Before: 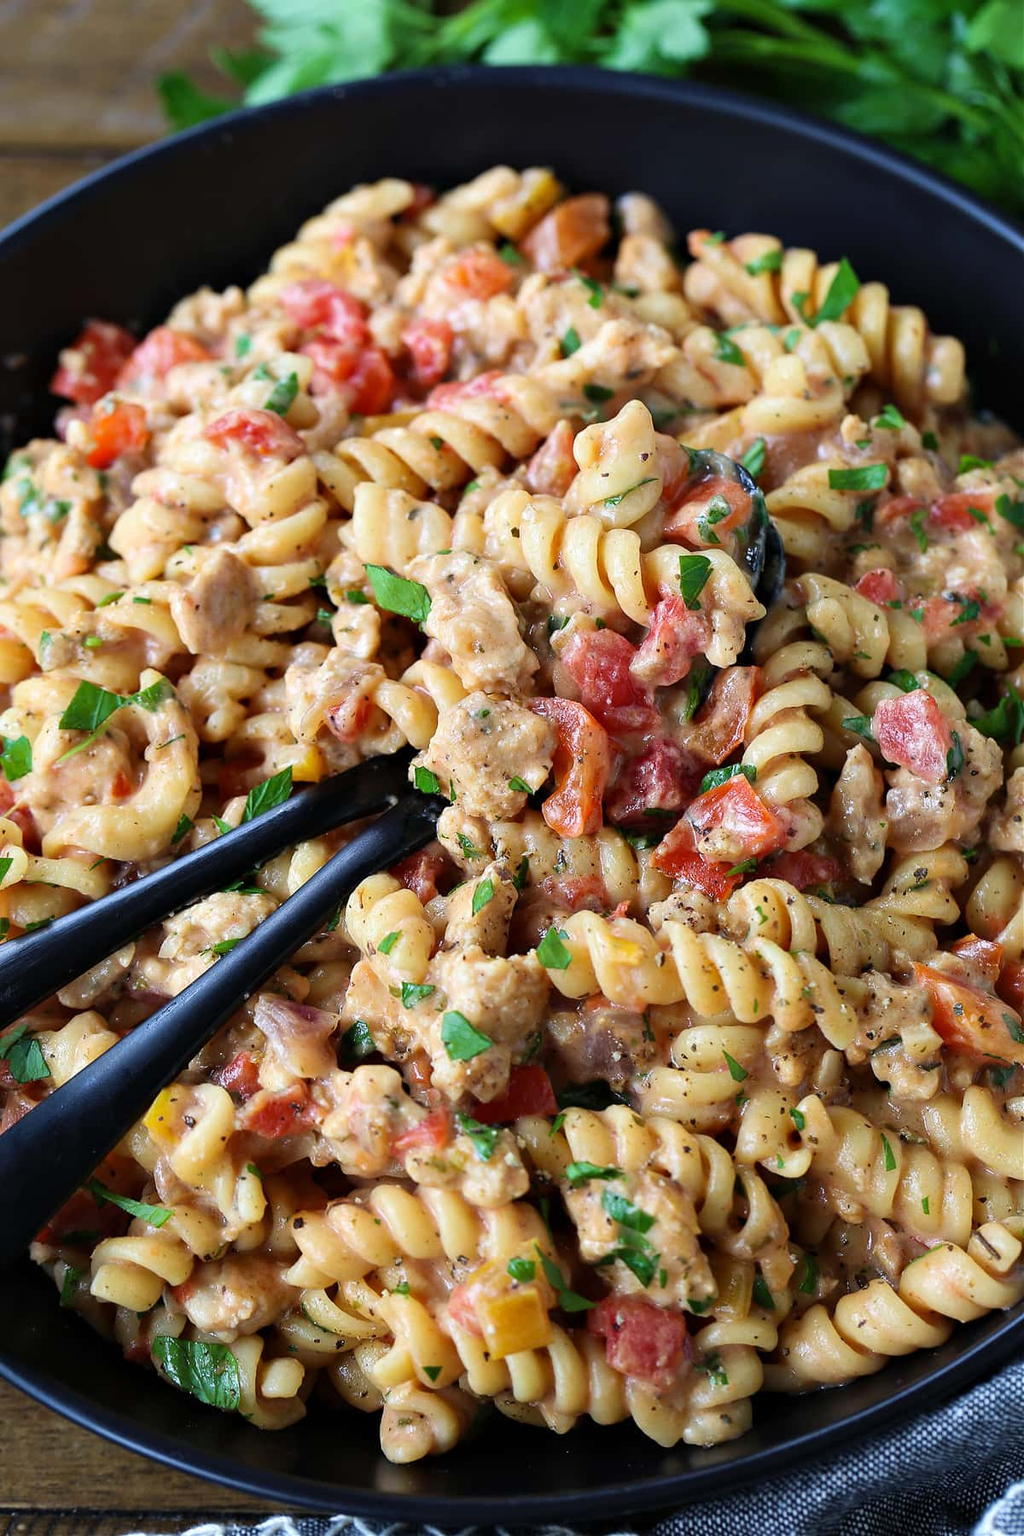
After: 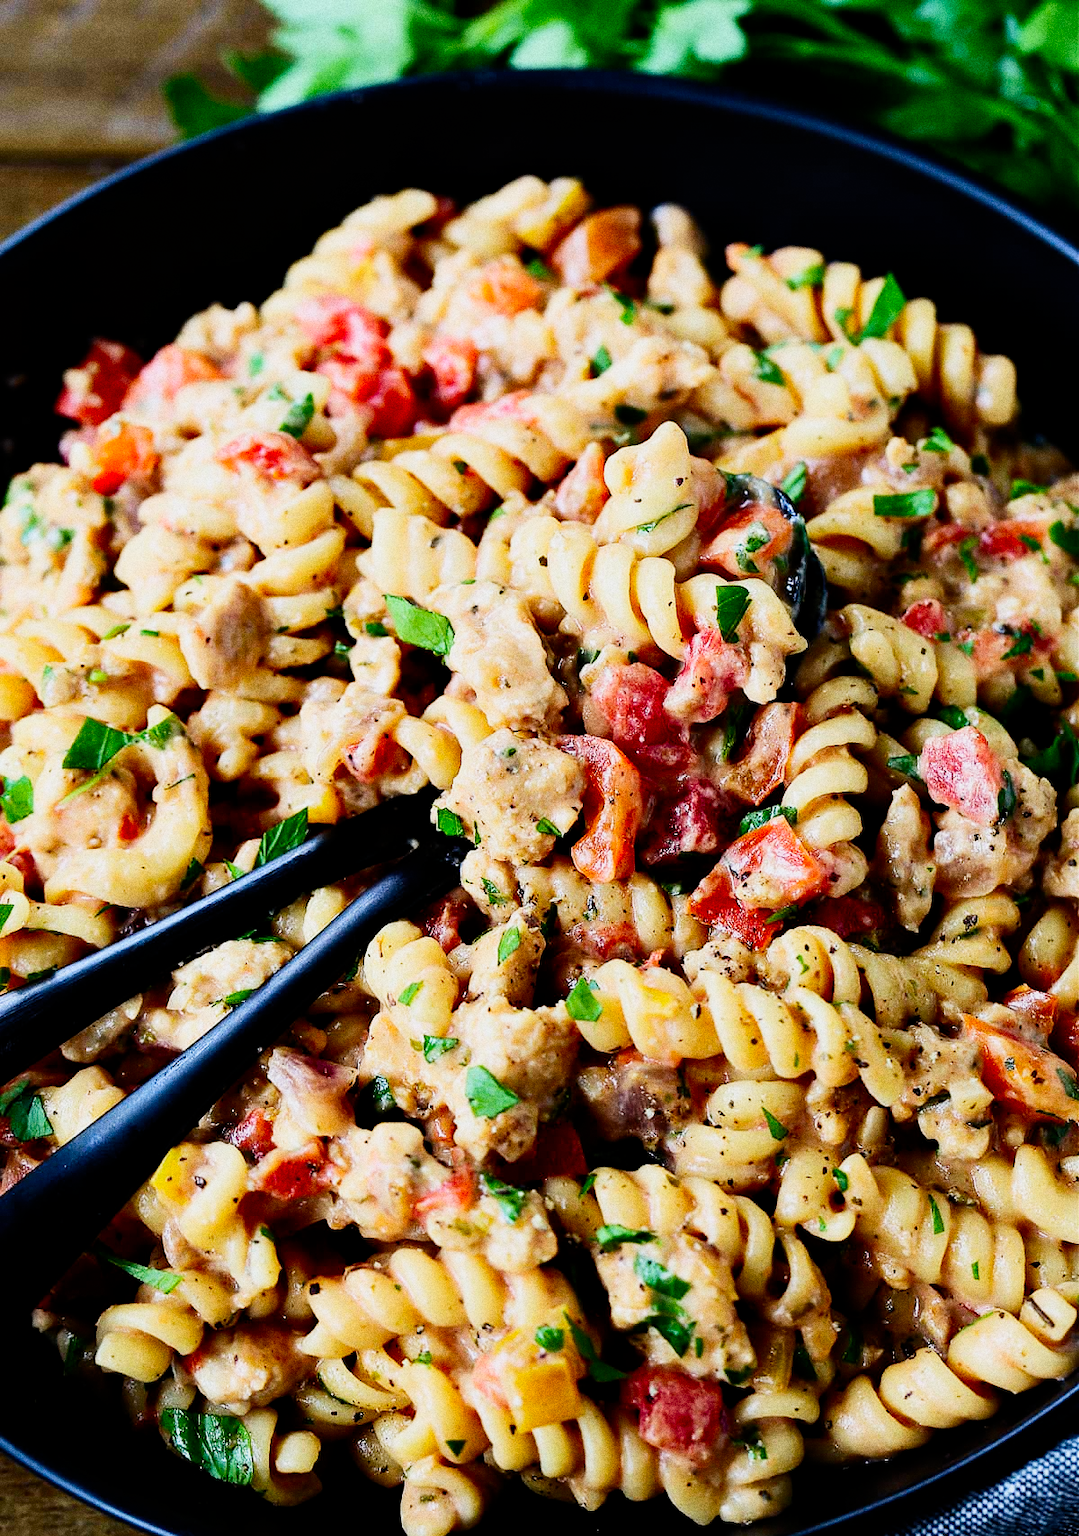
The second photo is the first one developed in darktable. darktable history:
exposure: exposure 0.375 EV, compensate highlight preservation false
contrast brightness saturation: contrast 0.23, brightness 0.1, saturation 0.29
crop and rotate: top 0%, bottom 5.097%
tone equalizer: -8 EV -0.417 EV, -7 EV -0.389 EV, -6 EV -0.333 EV, -5 EV -0.222 EV, -3 EV 0.222 EV, -2 EV 0.333 EV, -1 EV 0.389 EV, +0 EV 0.417 EV, edges refinement/feathering 500, mask exposure compensation -1.57 EV, preserve details no
grain: coarseness 0.09 ISO, strength 40%
filmic rgb: middle gray luminance 29%, black relative exposure -10.3 EV, white relative exposure 5.5 EV, threshold 6 EV, target black luminance 0%, hardness 3.95, latitude 2.04%, contrast 1.132, highlights saturation mix 5%, shadows ↔ highlights balance 15.11%, preserve chrominance no, color science v3 (2019), use custom middle-gray values true, iterations of high-quality reconstruction 0, enable highlight reconstruction true
